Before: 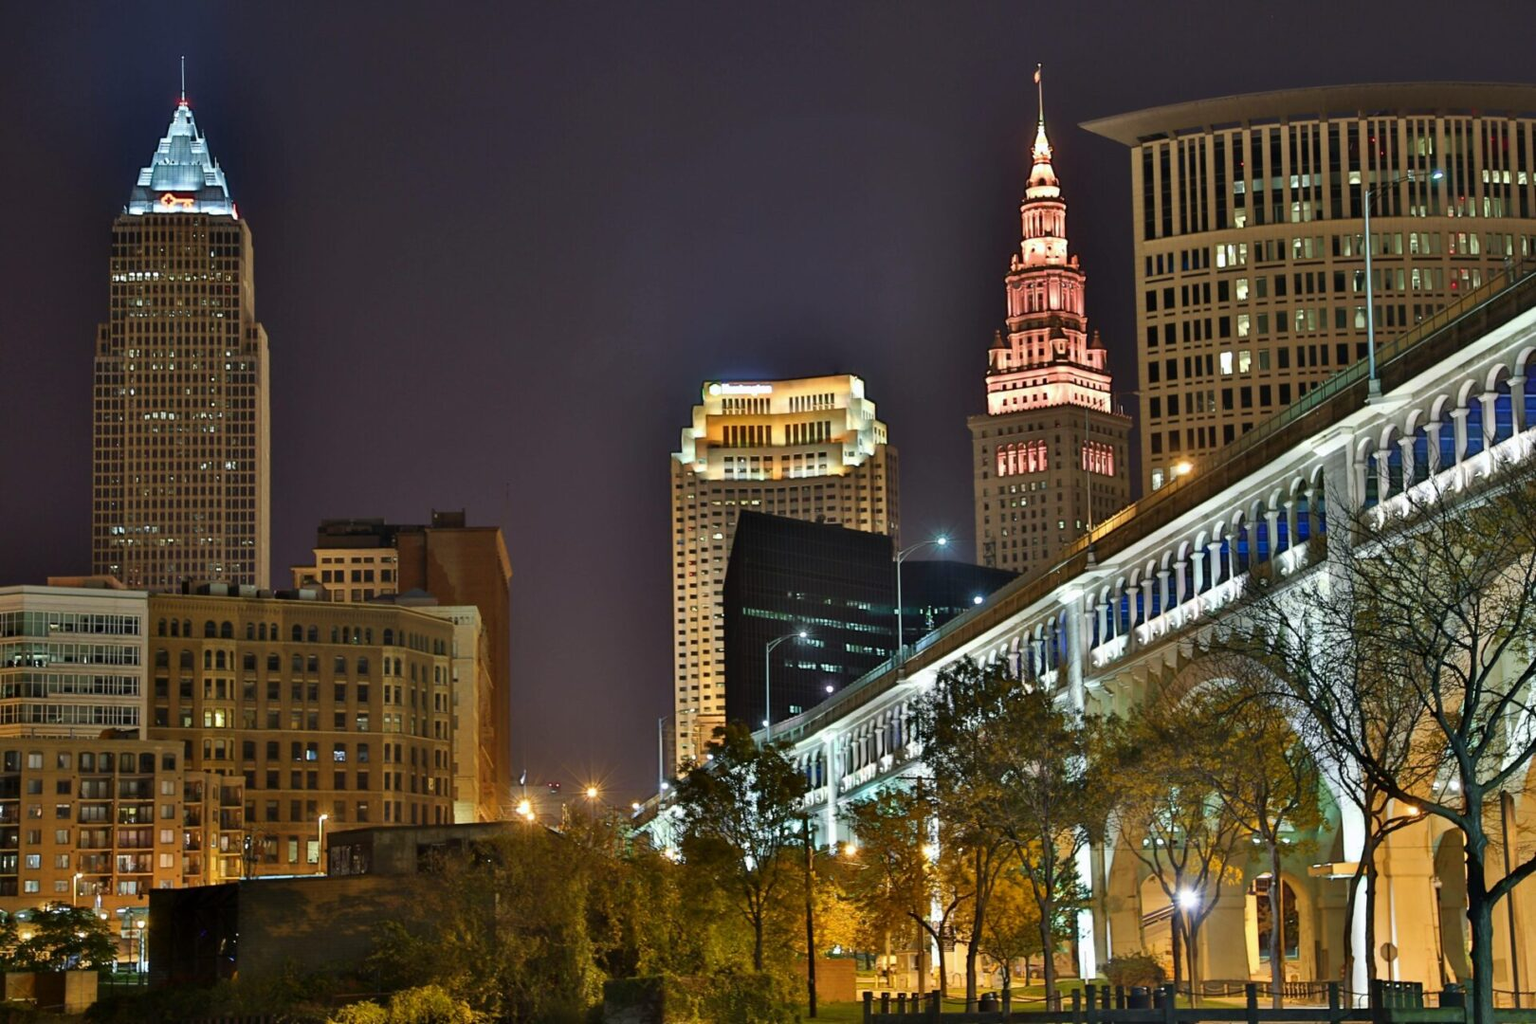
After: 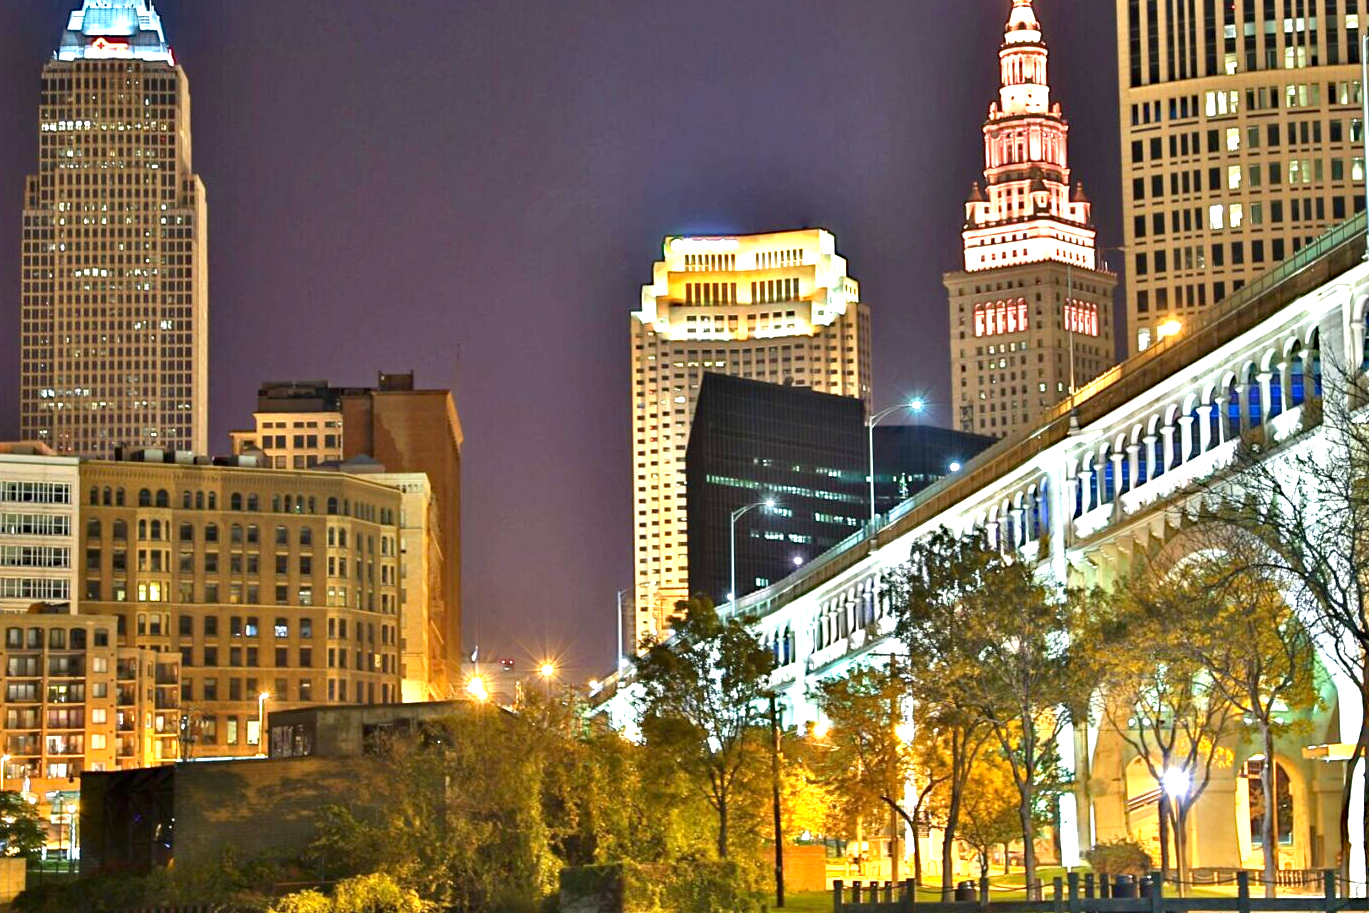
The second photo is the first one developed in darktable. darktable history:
exposure: black level correction 0, exposure 1.623 EV, compensate exposure bias true, compensate highlight preservation false
haze removal: strength 0.302, distance 0.251, compatibility mode true, adaptive false
crop and rotate: left 4.793%, top 15.447%, right 10.699%
